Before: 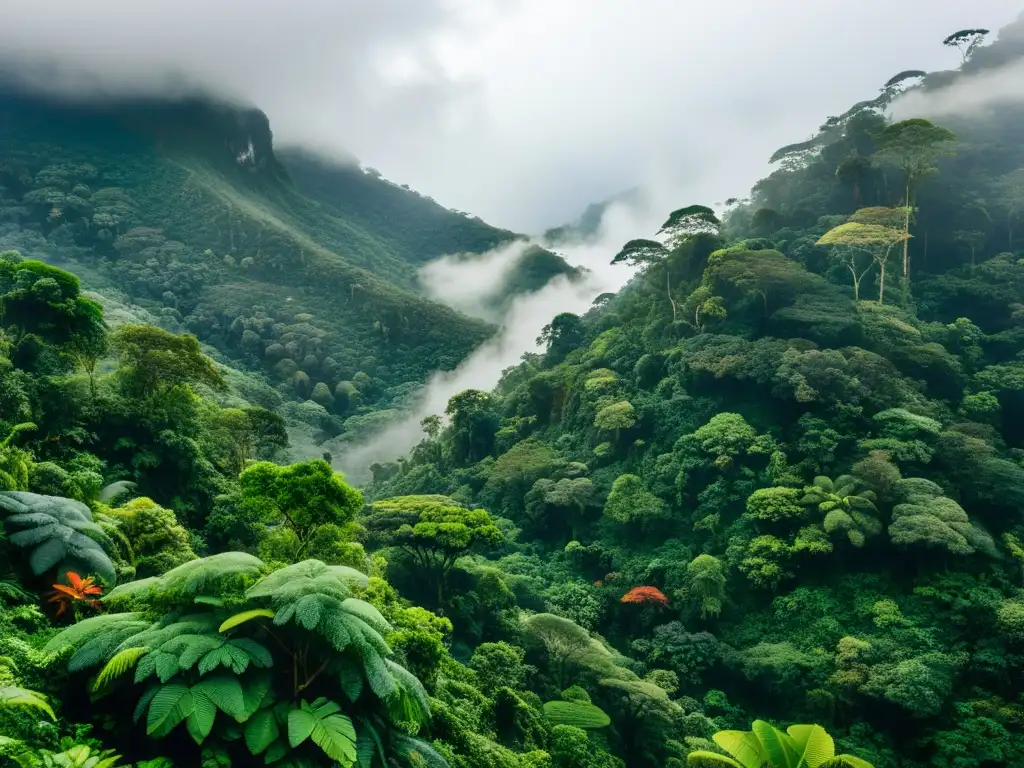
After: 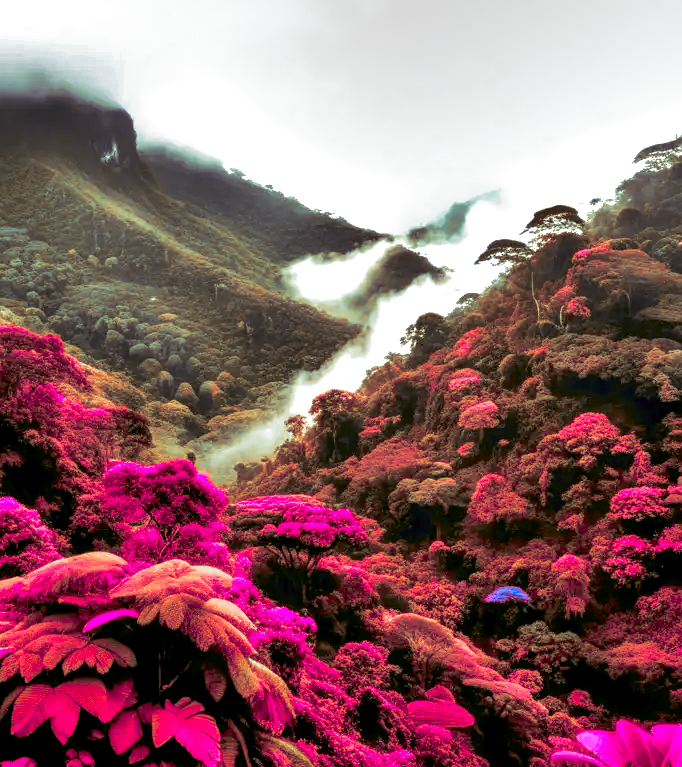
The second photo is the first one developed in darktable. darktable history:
exposure: black level correction 0.01, exposure 1 EV, compensate highlight preservation false
split-toning: shadows › hue 316.8°, shadows › saturation 0.47, highlights › hue 201.6°, highlights › saturation 0, balance -41.97, compress 28.01%
crop and rotate: left 13.342%, right 19.991%
local contrast: on, module defaults
color zones: curves: ch0 [(0.826, 0.353)]; ch1 [(0.242, 0.647) (0.889, 0.342)]; ch2 [(0.246, 0.089) (0.969, 0.068)]
shadows and highlights: soften with gaussian
velvia: on, module defaults
